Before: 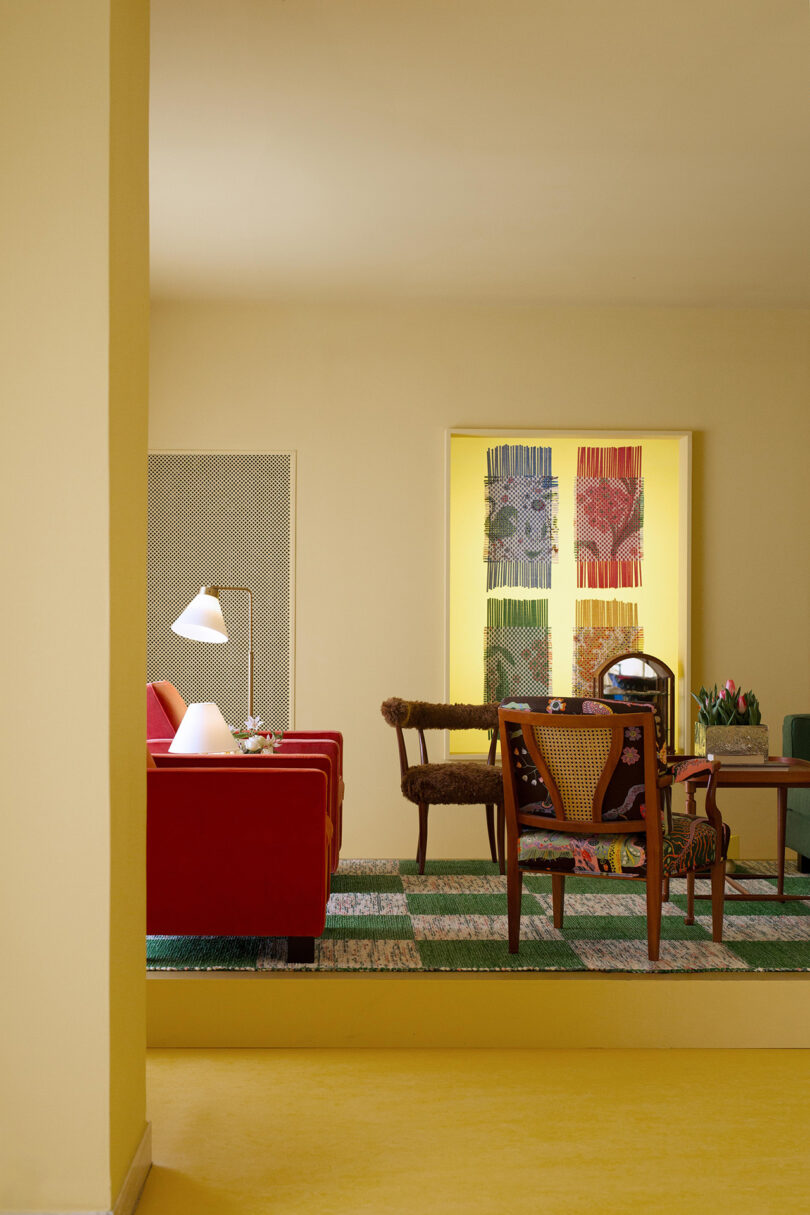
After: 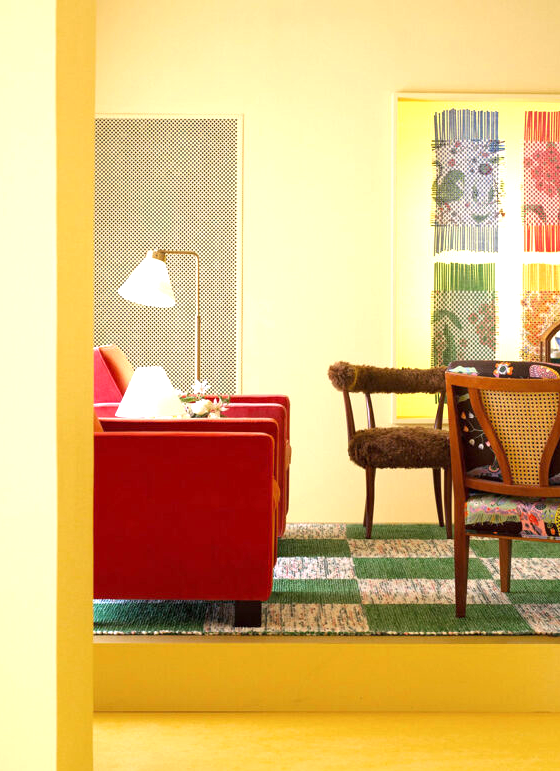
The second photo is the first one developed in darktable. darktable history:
exposure: exposure 1.149 EV, compensate highlight preservation false
crop: left 6.652%, top 27.68%, right 24.115%, bottom 8.797%
